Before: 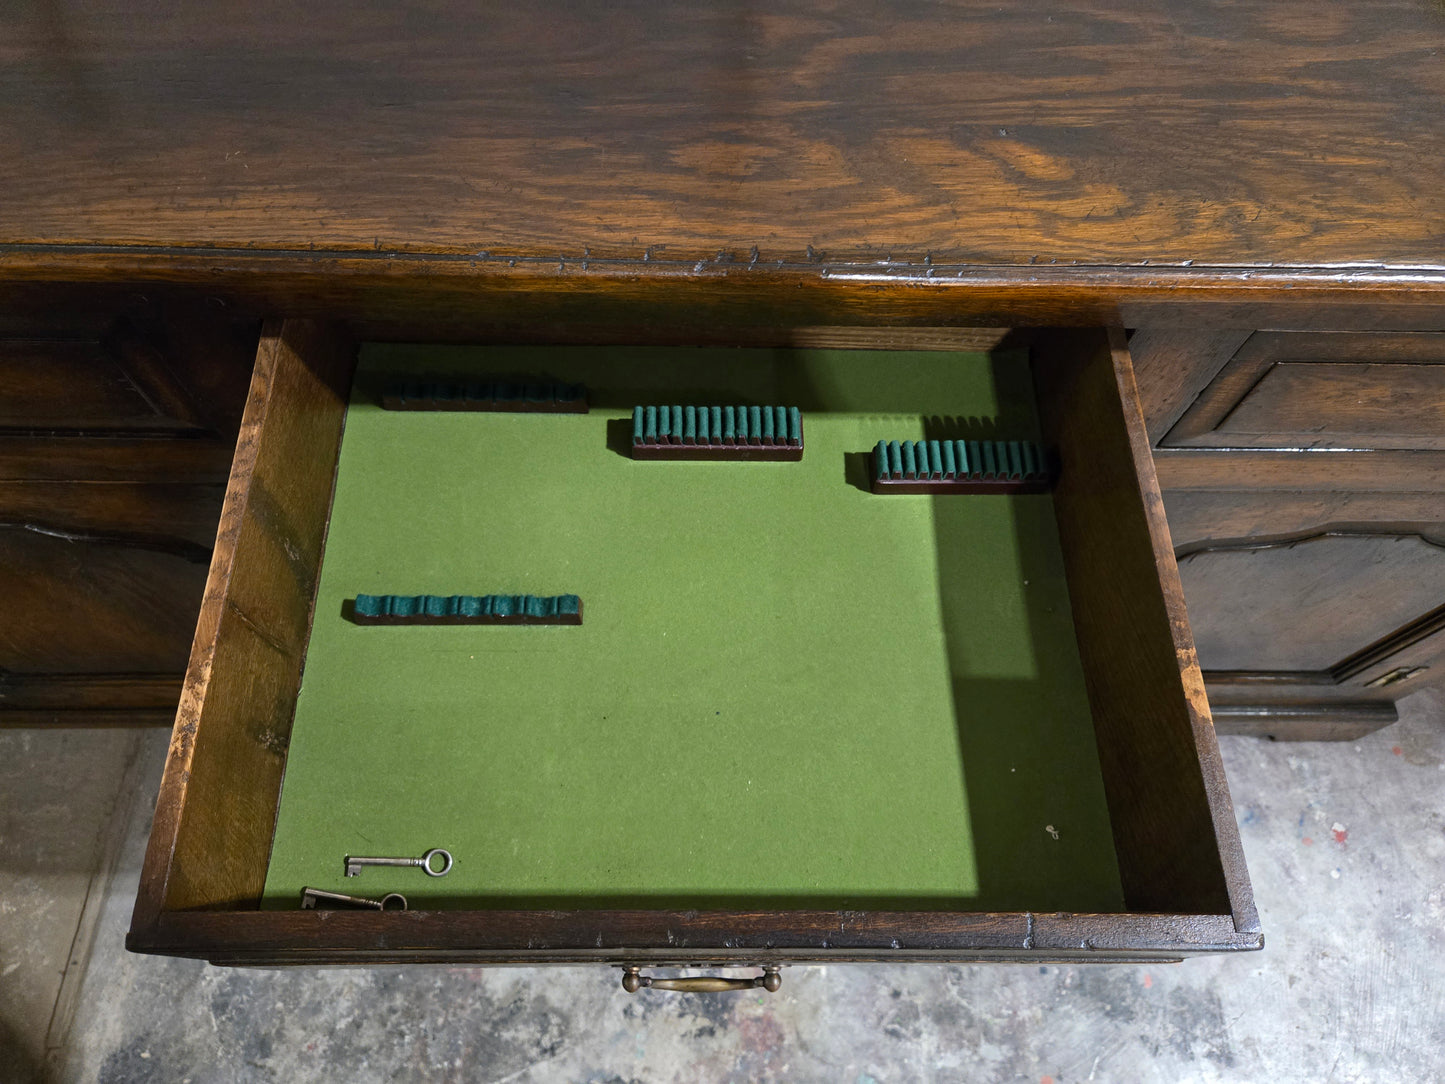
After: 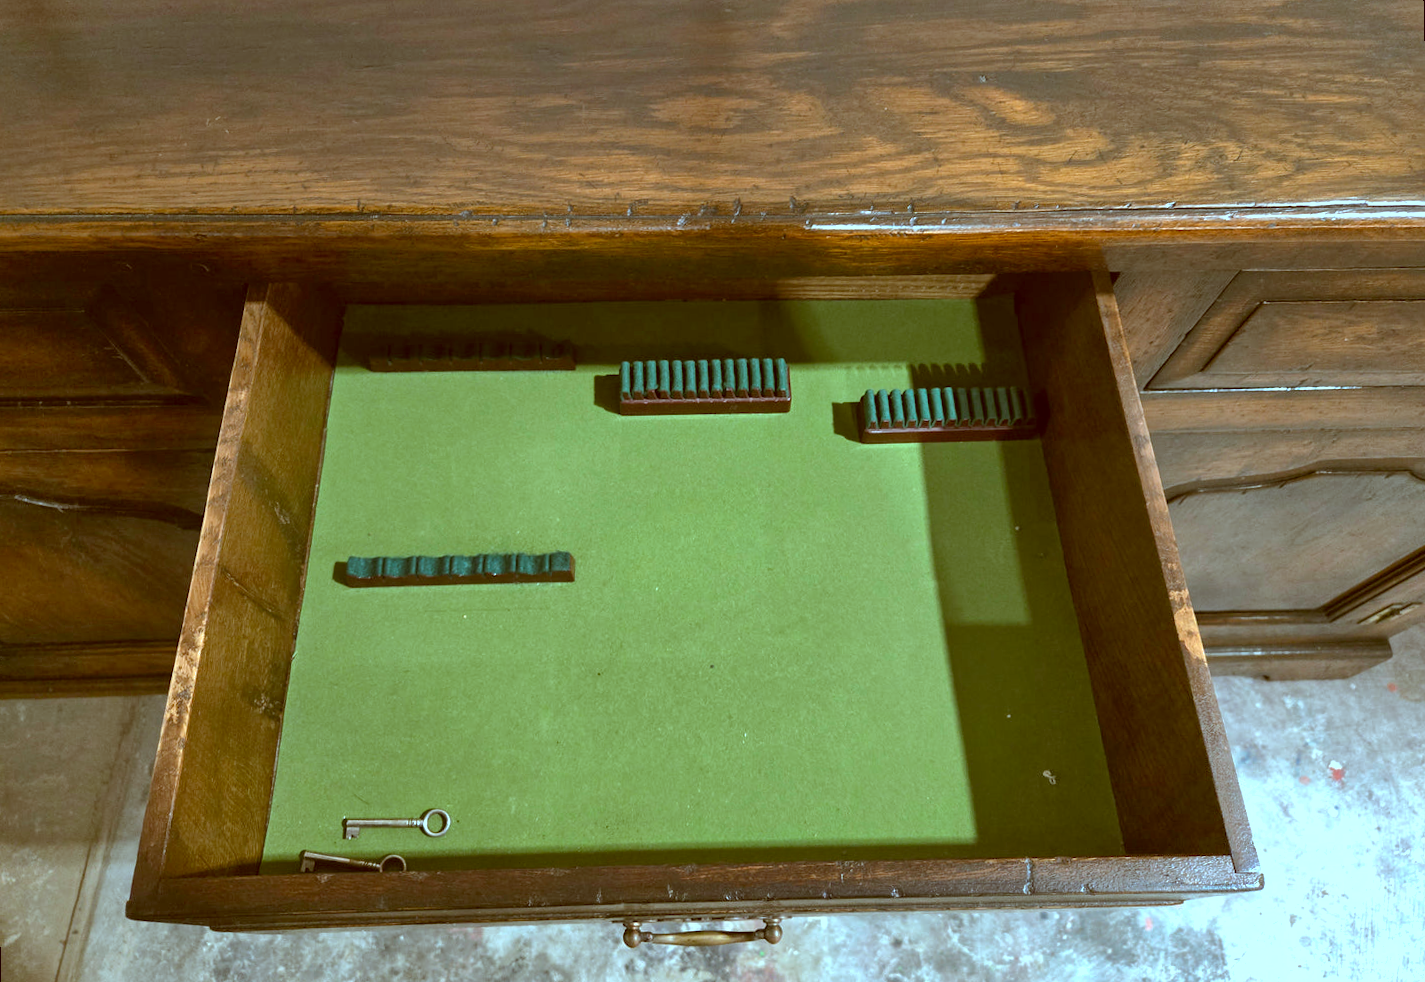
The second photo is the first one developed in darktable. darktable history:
crop and rotate: top 2.479%, bottom 3.018%
exposure: exposure 0.6 EV, compensate highlight preservation false
shadows and highlights: on, module defaults
color correction: highlights a* -14.62, highlights b* -16.22, shadows a* 10.12, shadows b* 29.4
contrast brightness saturation: saturation -0.05
rotate and perspective: rotation -1.42°, crop left 0.016, crop right 0.984, crop top 0.035, crop bottom 0.965
